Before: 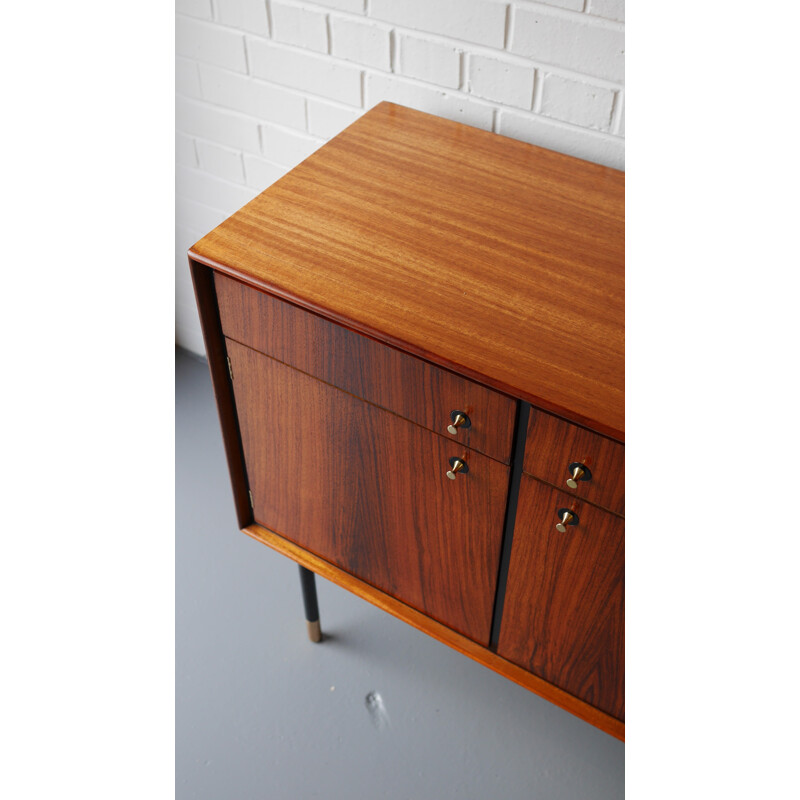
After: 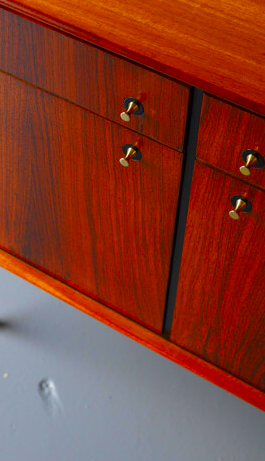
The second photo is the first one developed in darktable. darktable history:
color contrast: green-magenta contrast 1.55, blue-yellow contrast 1.83
crop: left 40.878%, top 39.176%, right 25.993%, bottom 3.081%
